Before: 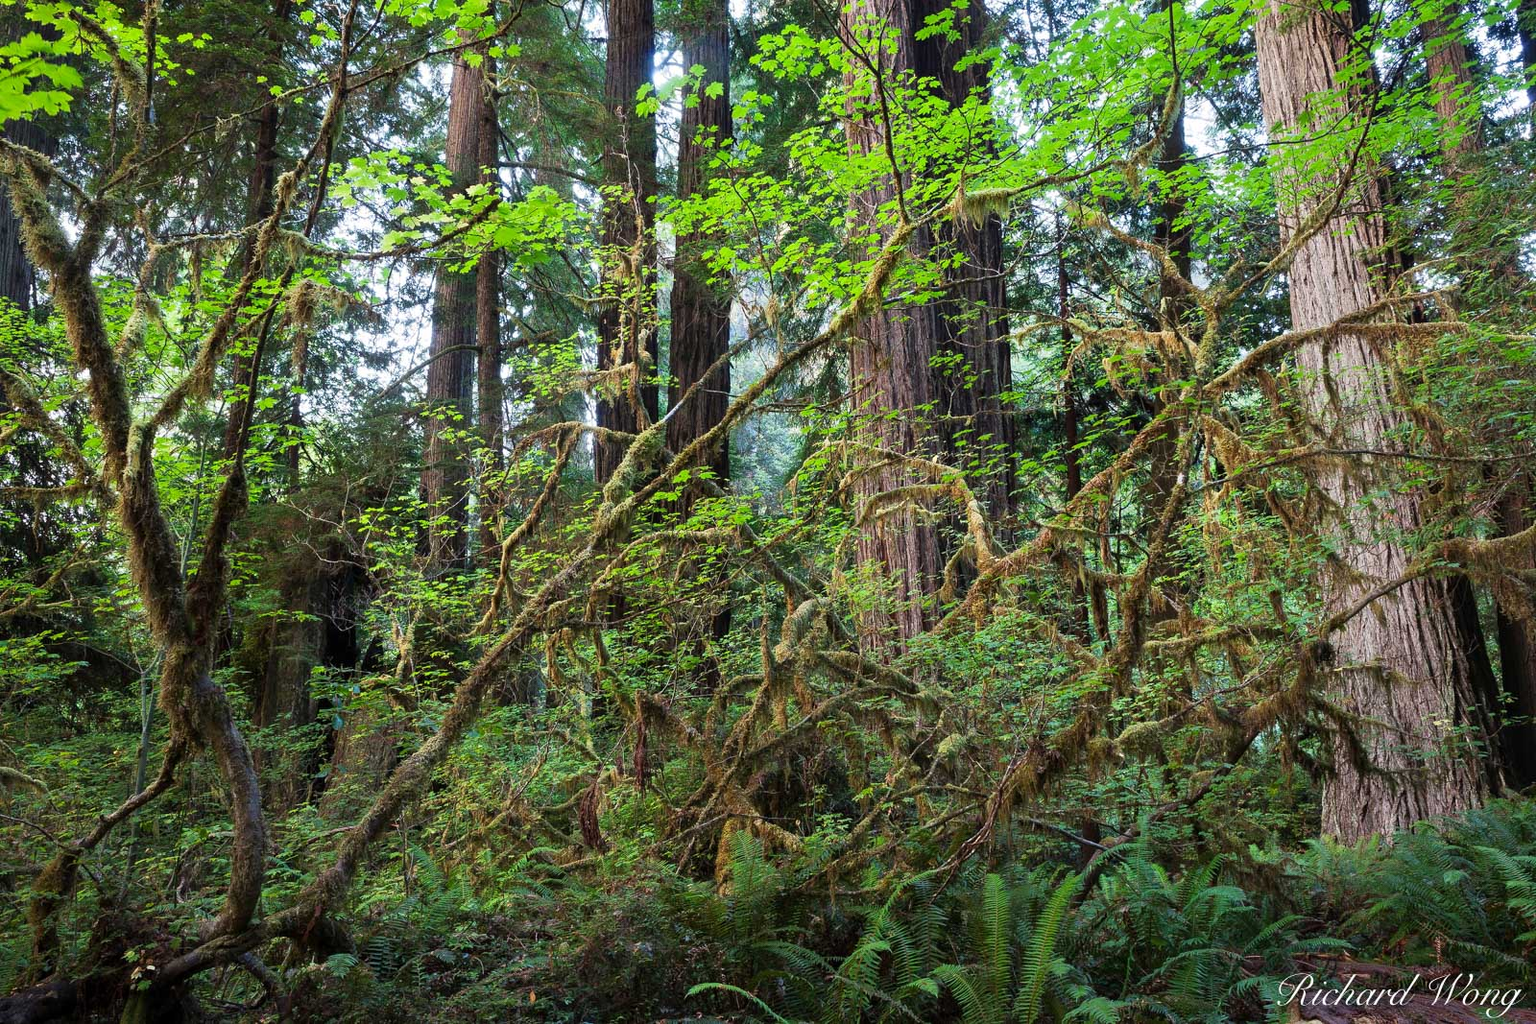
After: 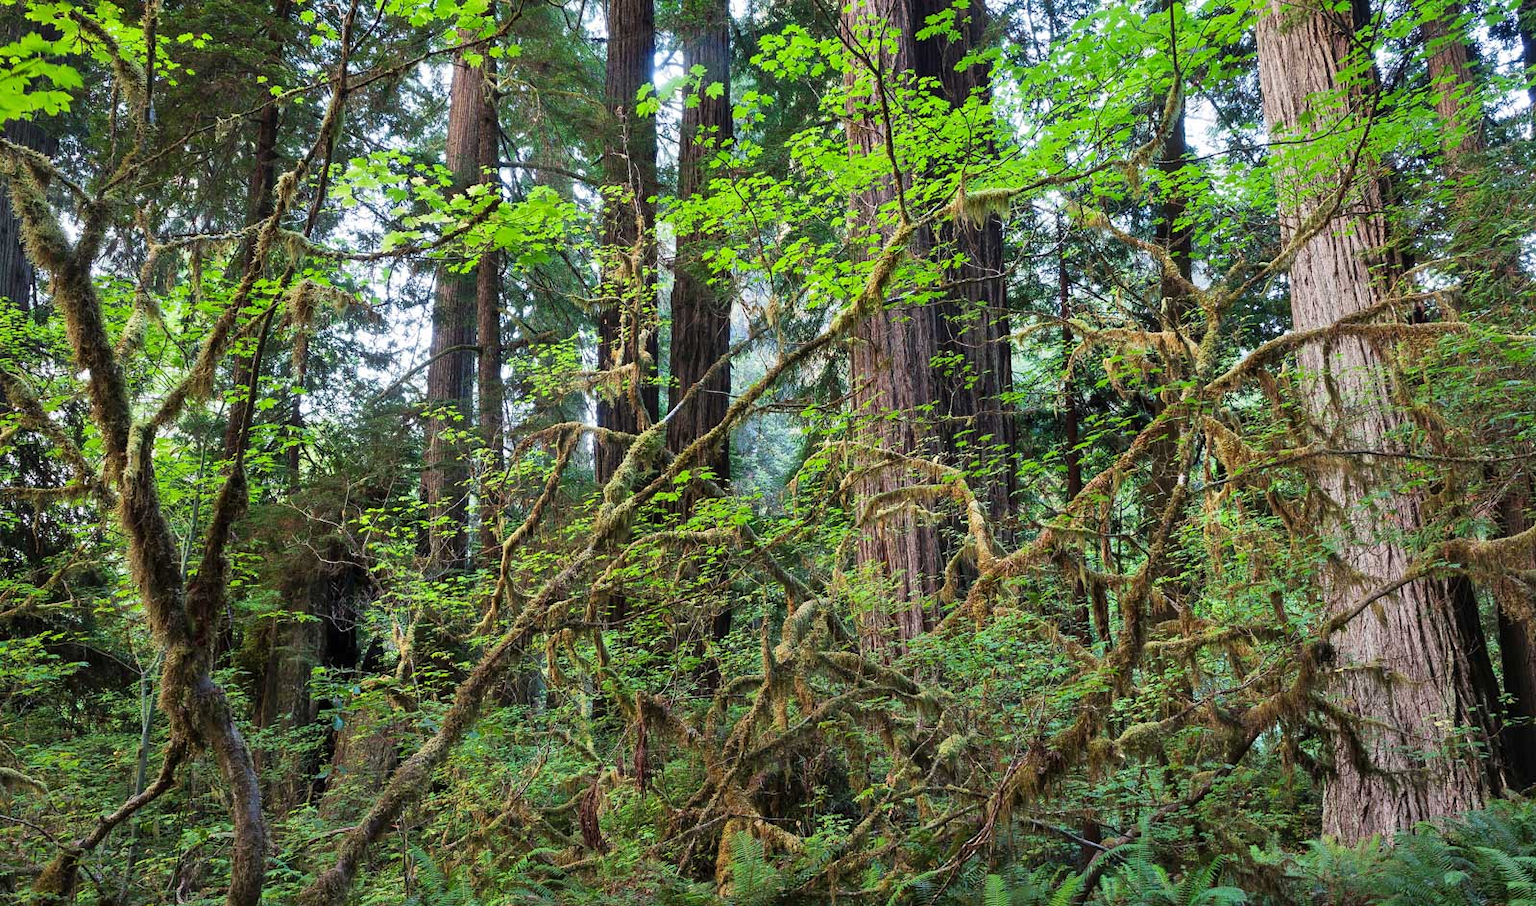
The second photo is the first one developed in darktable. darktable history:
crop and rotate: top 0%, bottom 11.49%
shadows and highlights: highlights color adjustment 0%, low approximation 0.01, soften with gaussian
